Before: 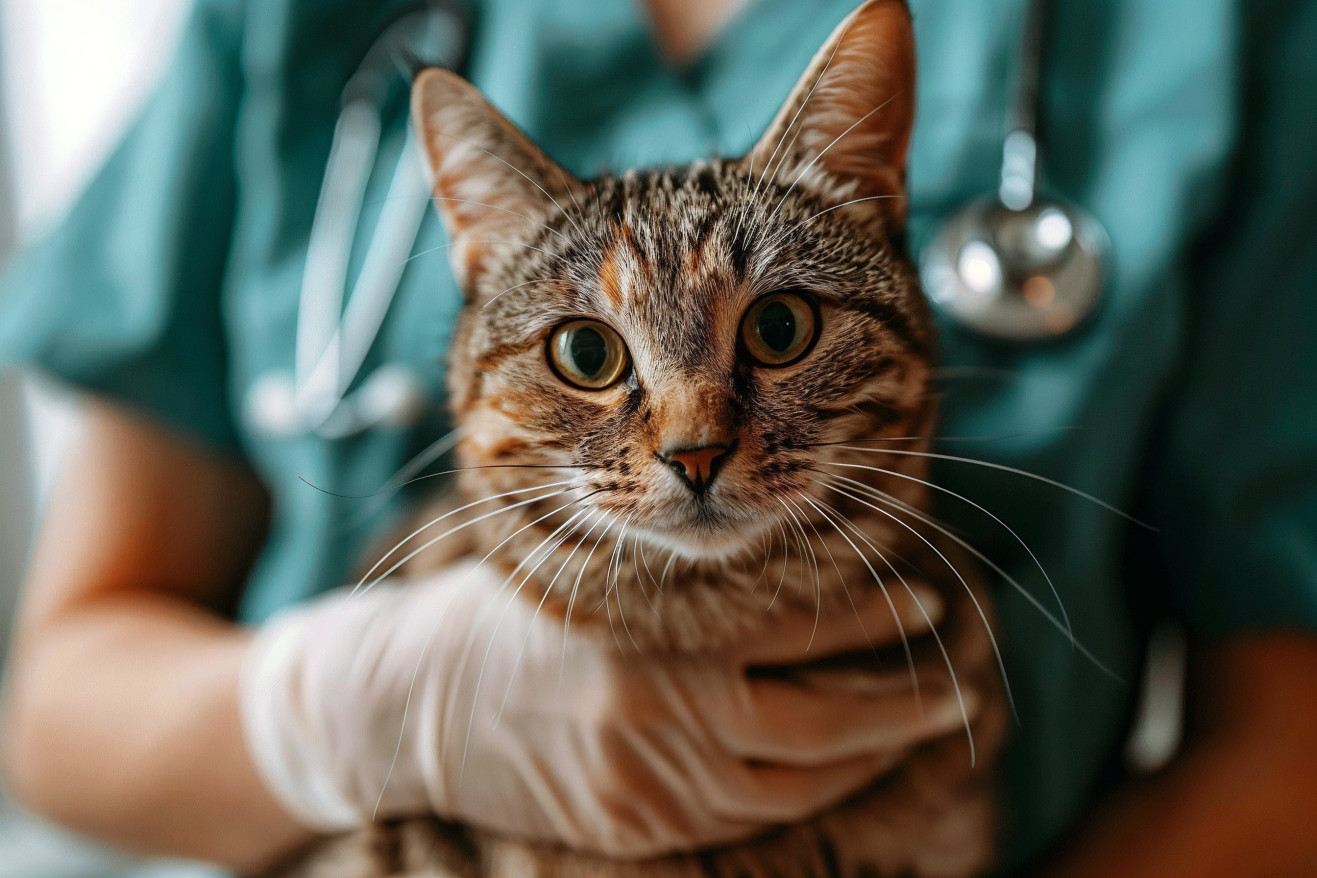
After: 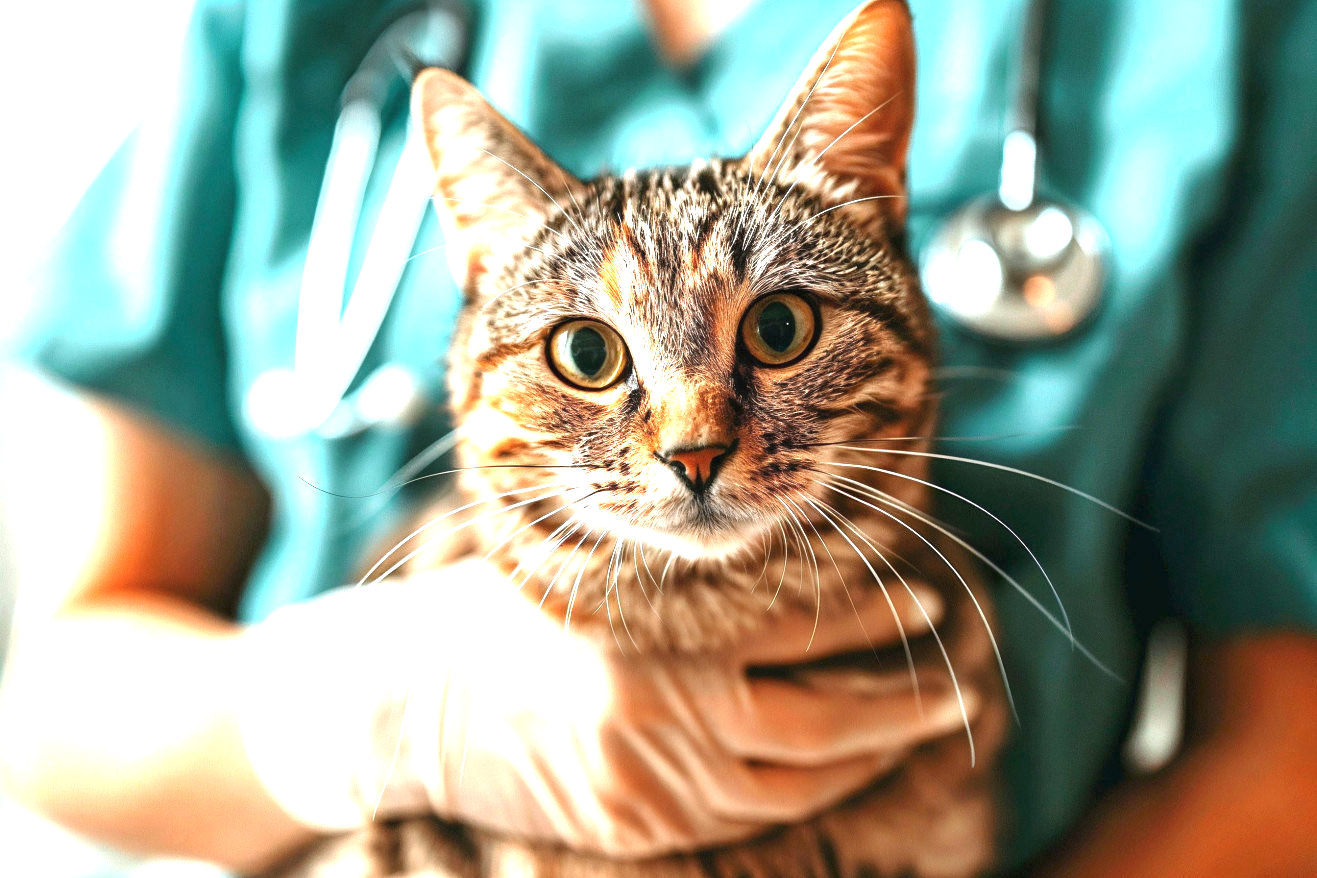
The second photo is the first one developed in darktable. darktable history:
exposure: black level correction 0, exposure 2 EV, compensate highlight preservation false
rotate and perspective: crop left 0, crop top 0
